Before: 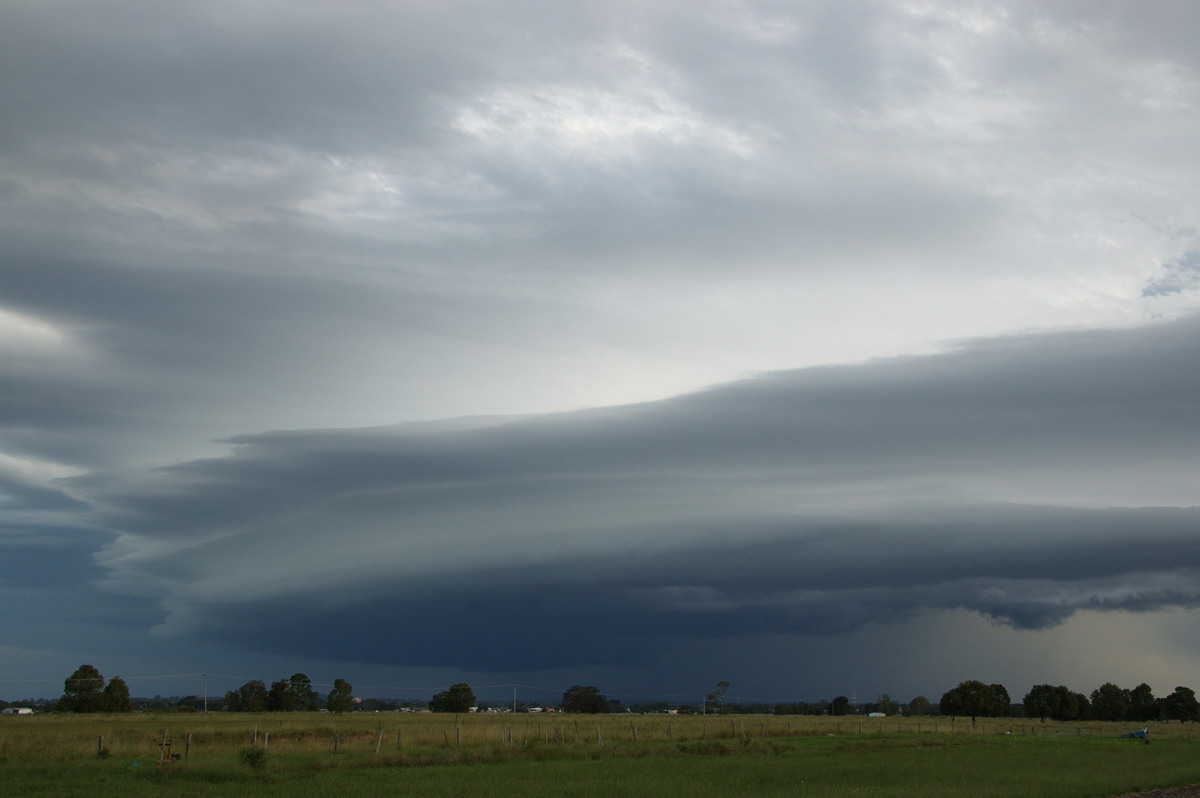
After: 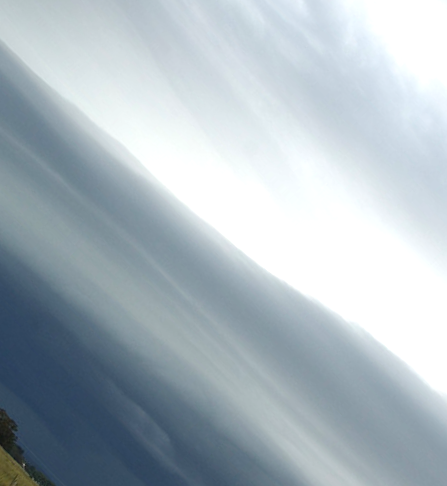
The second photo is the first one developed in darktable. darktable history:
exposure: exposure 0.77 EV, compensate highlight preservation false
crop and rotate: angle -45.62°, top 16.725%, right 0.882%, bottom 11.682%
